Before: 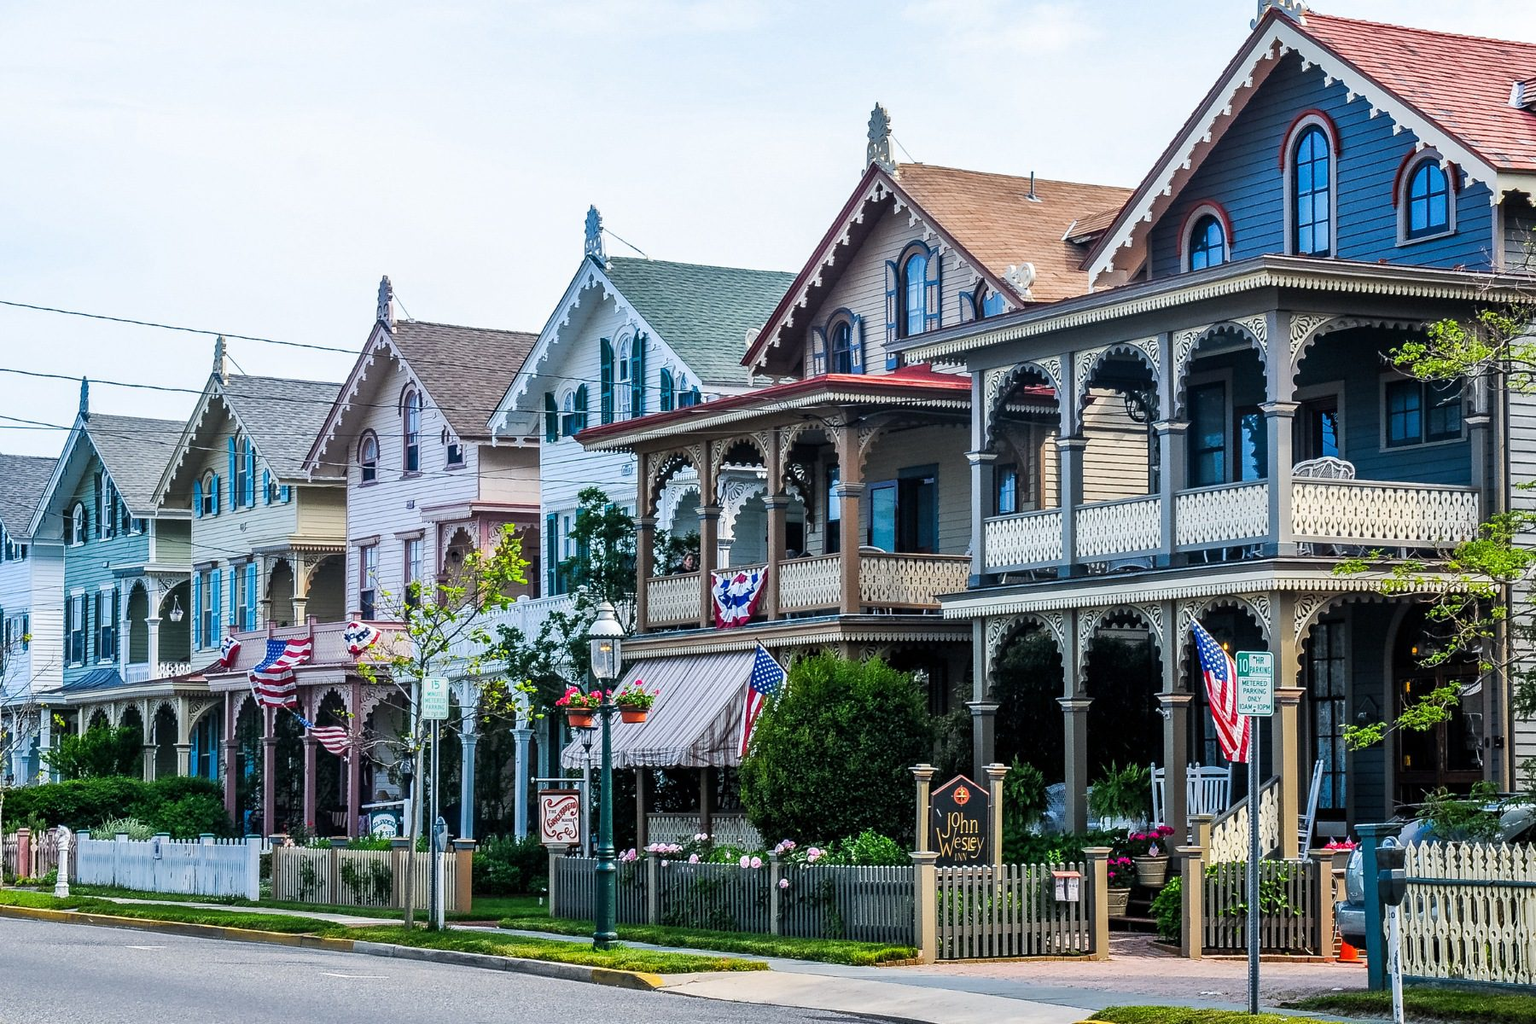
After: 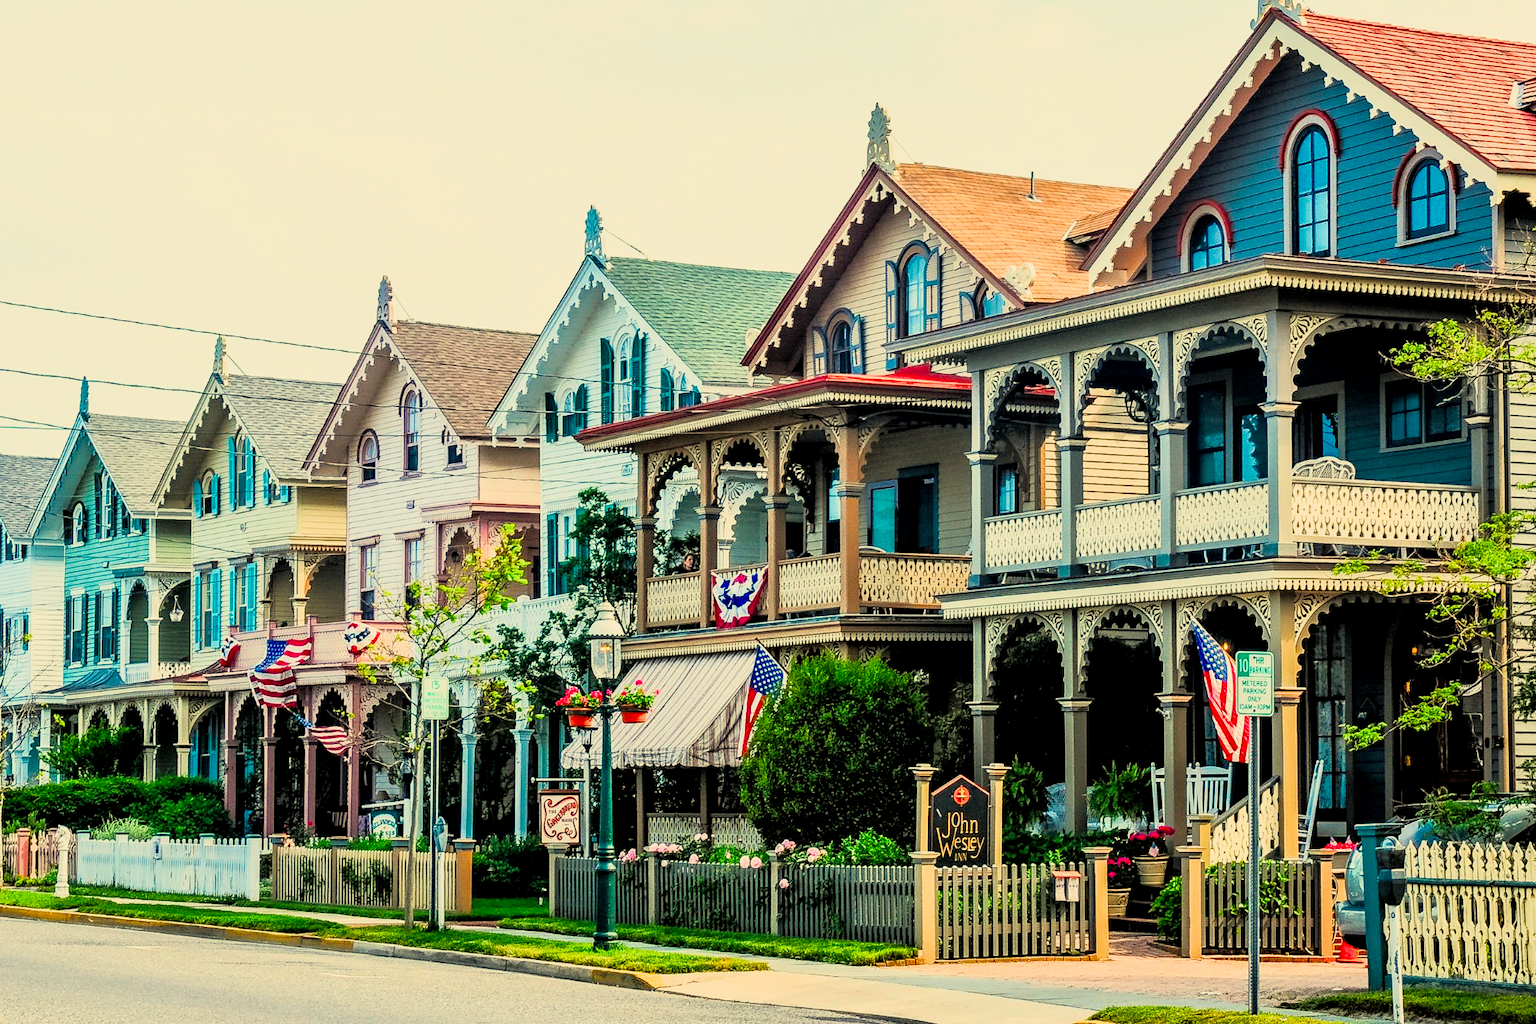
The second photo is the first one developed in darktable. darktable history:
exposure: black level correction 0, exposure 0.7 EV, compensate exposure bias true, compensate highlight preservation false
filmic rgb: black relative exposure -7.75 EV, white relative exposure 4.4 EV, threshold 3 EV, target black luminance 0%, hardness 3.76, latitude 50.51%, contrast 1.074, highlights saturation mix 10%, shadows ↔ highlights balance -0.22%, color science v4 (2020), enable highlight reconstruction true
white balance: red 1.08, blue 0.791
tone curve: curves: ch0 [(0.013, 0) (0.061, 0.059) (0.239, 0.256) (0.502, 0.501) (0.683, 0.676) (0.761, 0.773) (0.858, 0.858) (0.987, 0.945)]; ch1 [(0, 0) (0.172, 0.123) (0.304, 0.267) (0.414, 0.395) (0.472, 0.473) (0.502, 0.502) (0.521, 0.528) (0.583, 0.595) (0.654, 0.673) (0.728, 0.761) (1, 1)]; ch2 [(0, 0) (0.411, 0.424) (0.485, 0.476) (0.502, 0.501) (0.553, 0.557) (0.57, 0.576) (1, 1)], color space Lab, independent channels, preserve colors none
